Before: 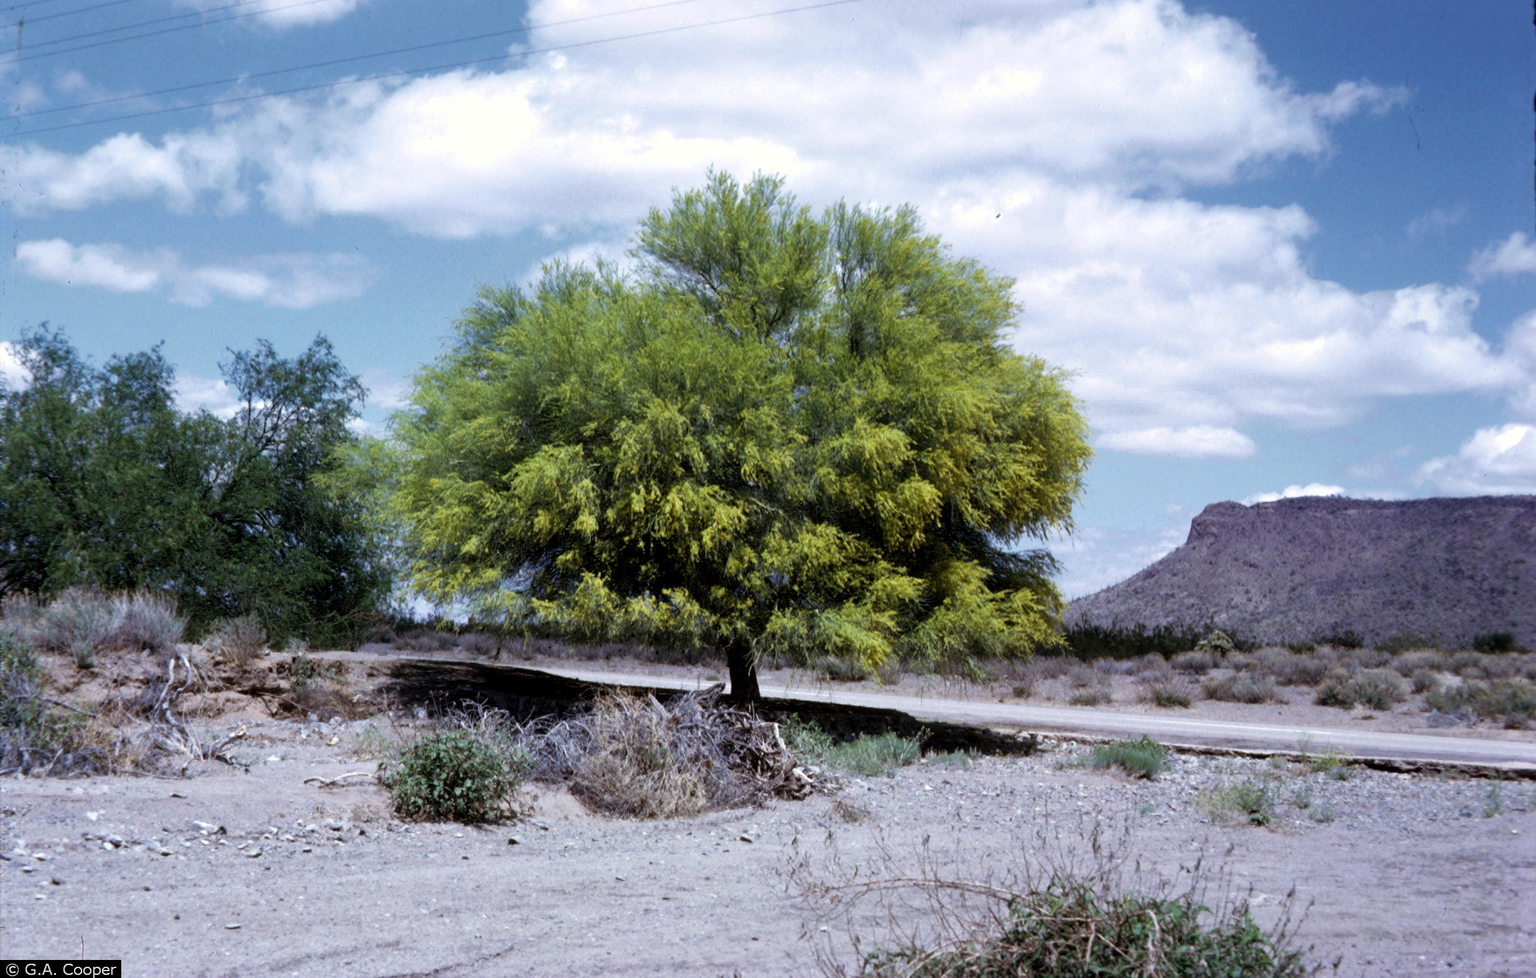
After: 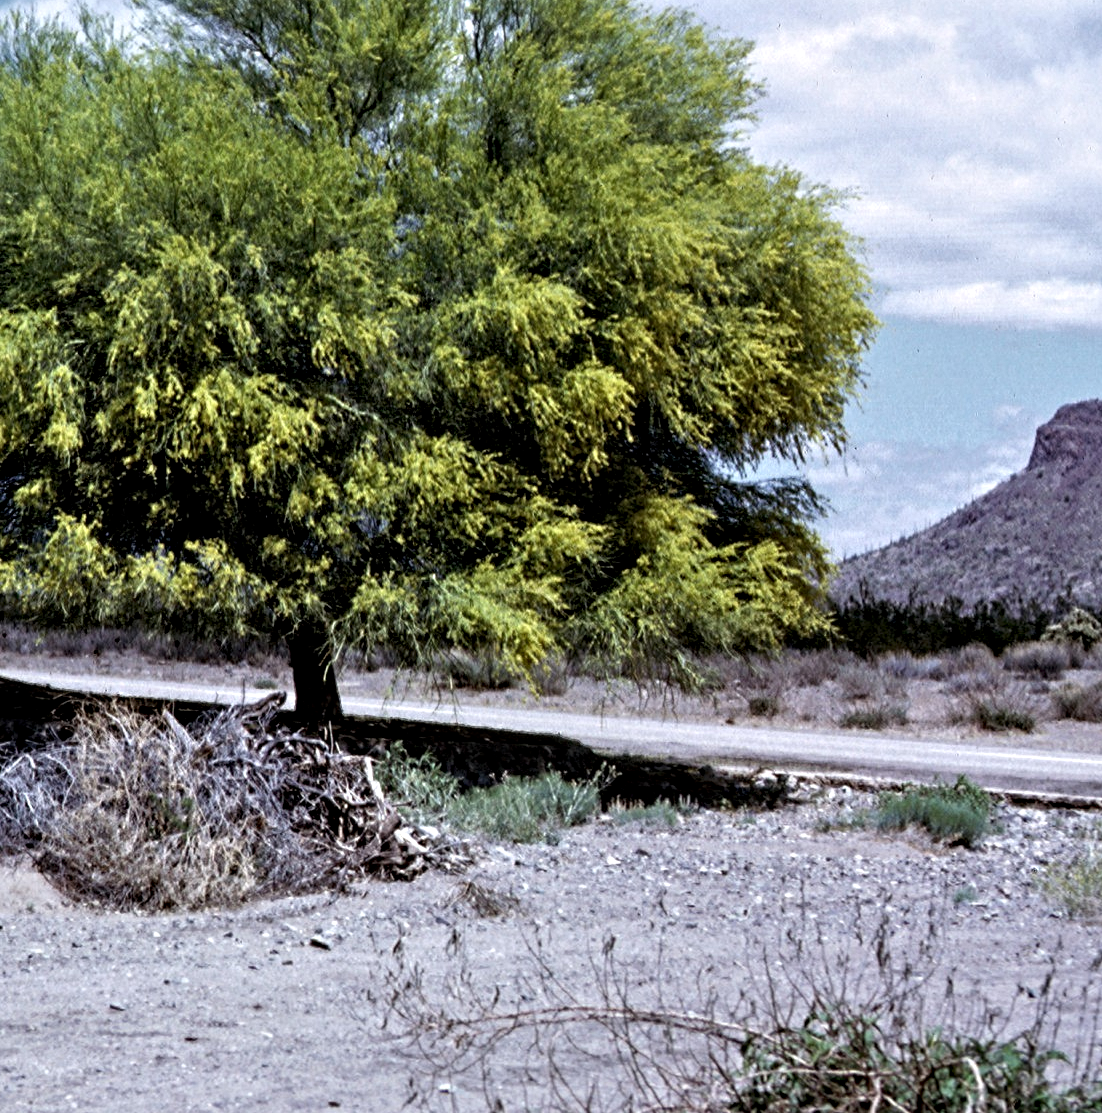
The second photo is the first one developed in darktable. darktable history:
contrast equalizer: octaves 7, y [[0.5, 0.542, 0.583, 0.625, 0.667, 0.708], [0.5 ×6], [0.5 ×6], [0 ×6], [0 ×6]]
crop: left 35.65%, top 25.866%, right 19.708%, bottom 3.362%
